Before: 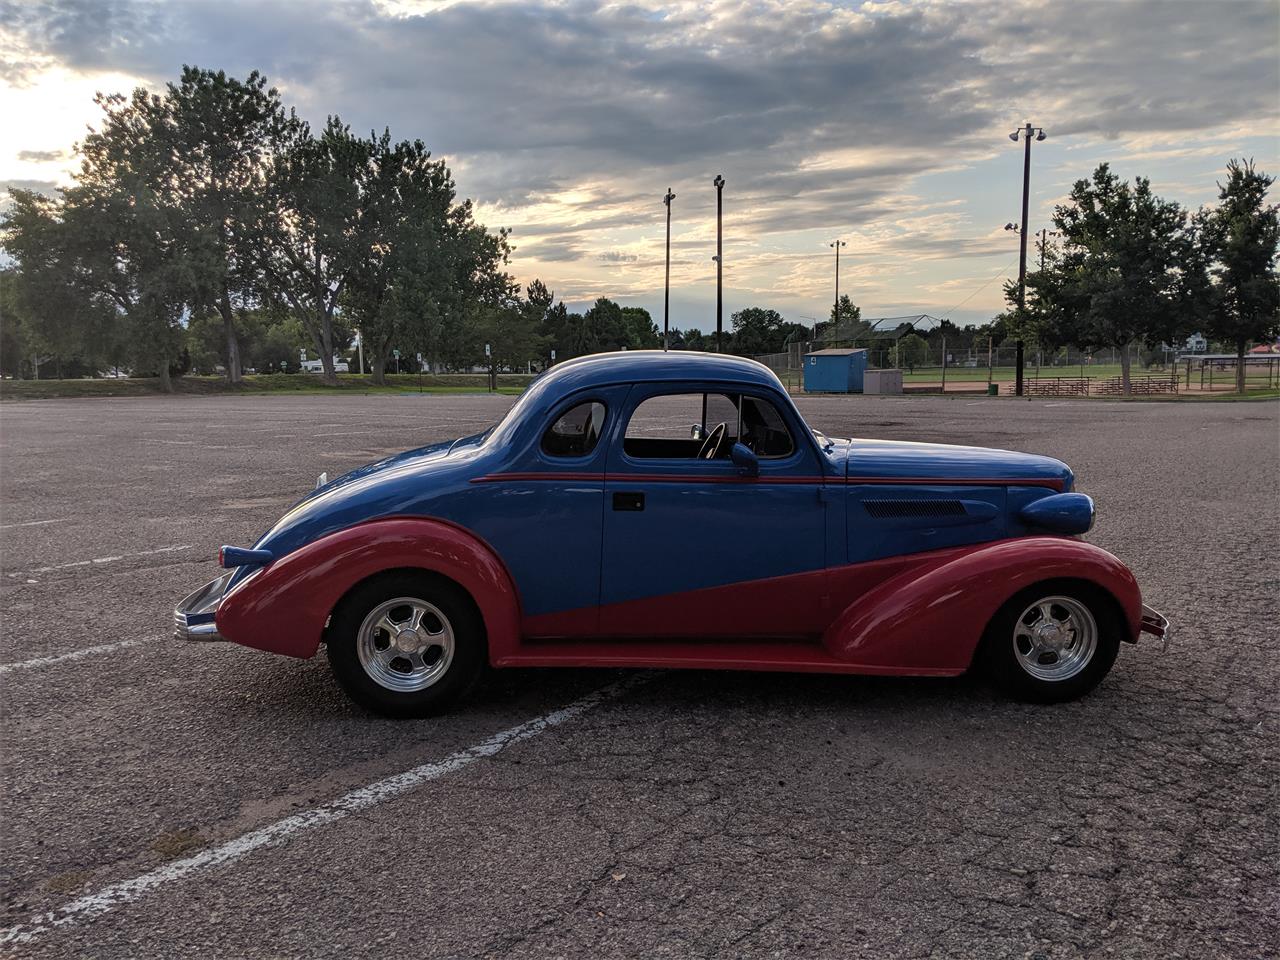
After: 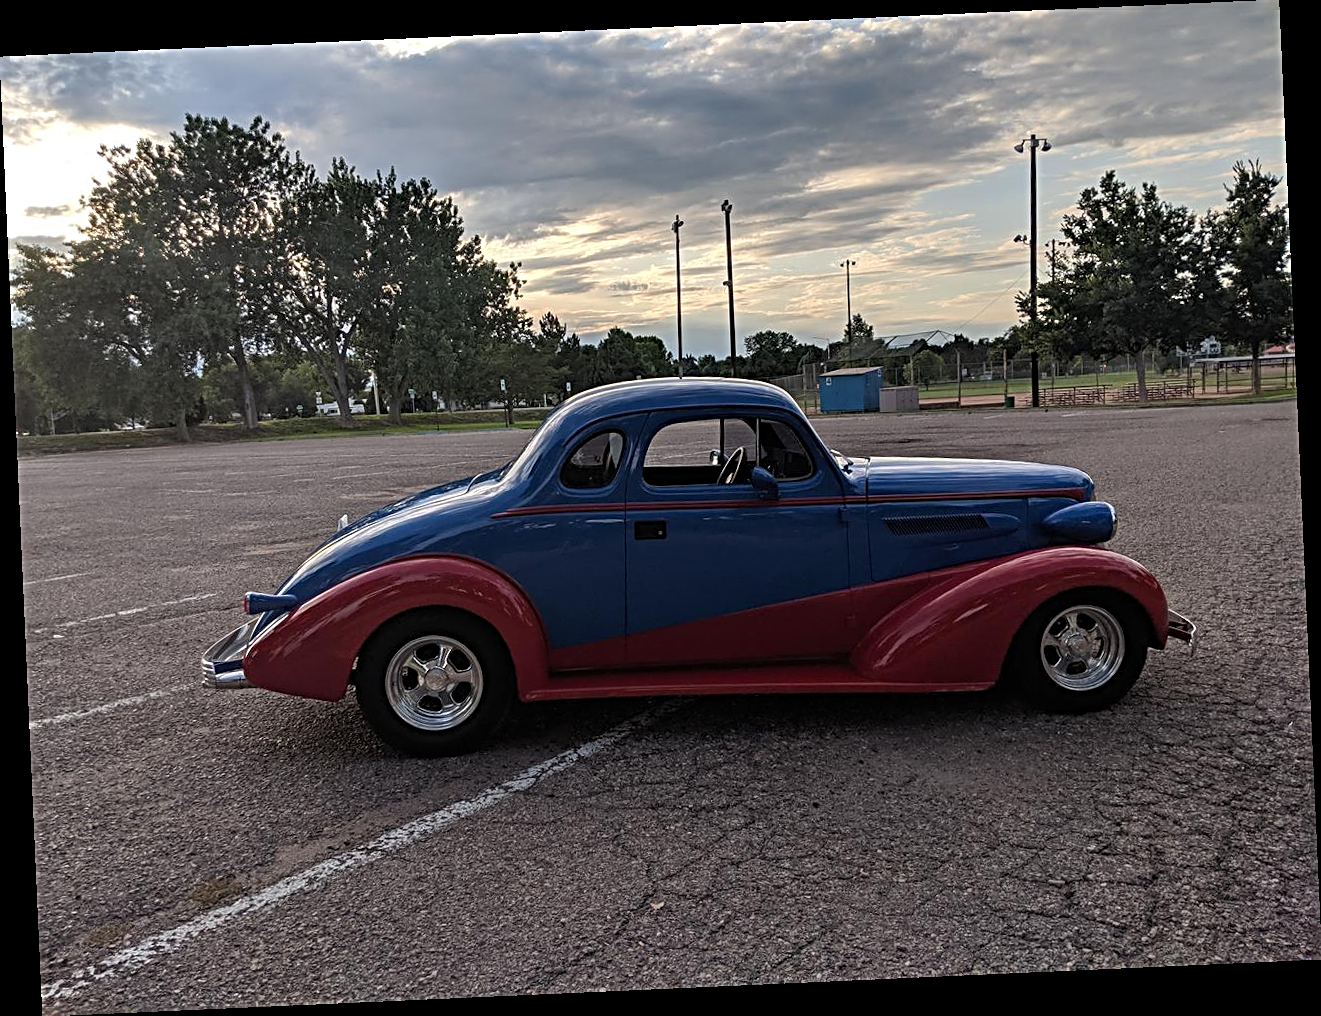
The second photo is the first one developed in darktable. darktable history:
sharpen: radius 4
base curve: exposure shift 0, preserve colors none
rotate and perspective: rotation -2.56°, automatic cropping off
